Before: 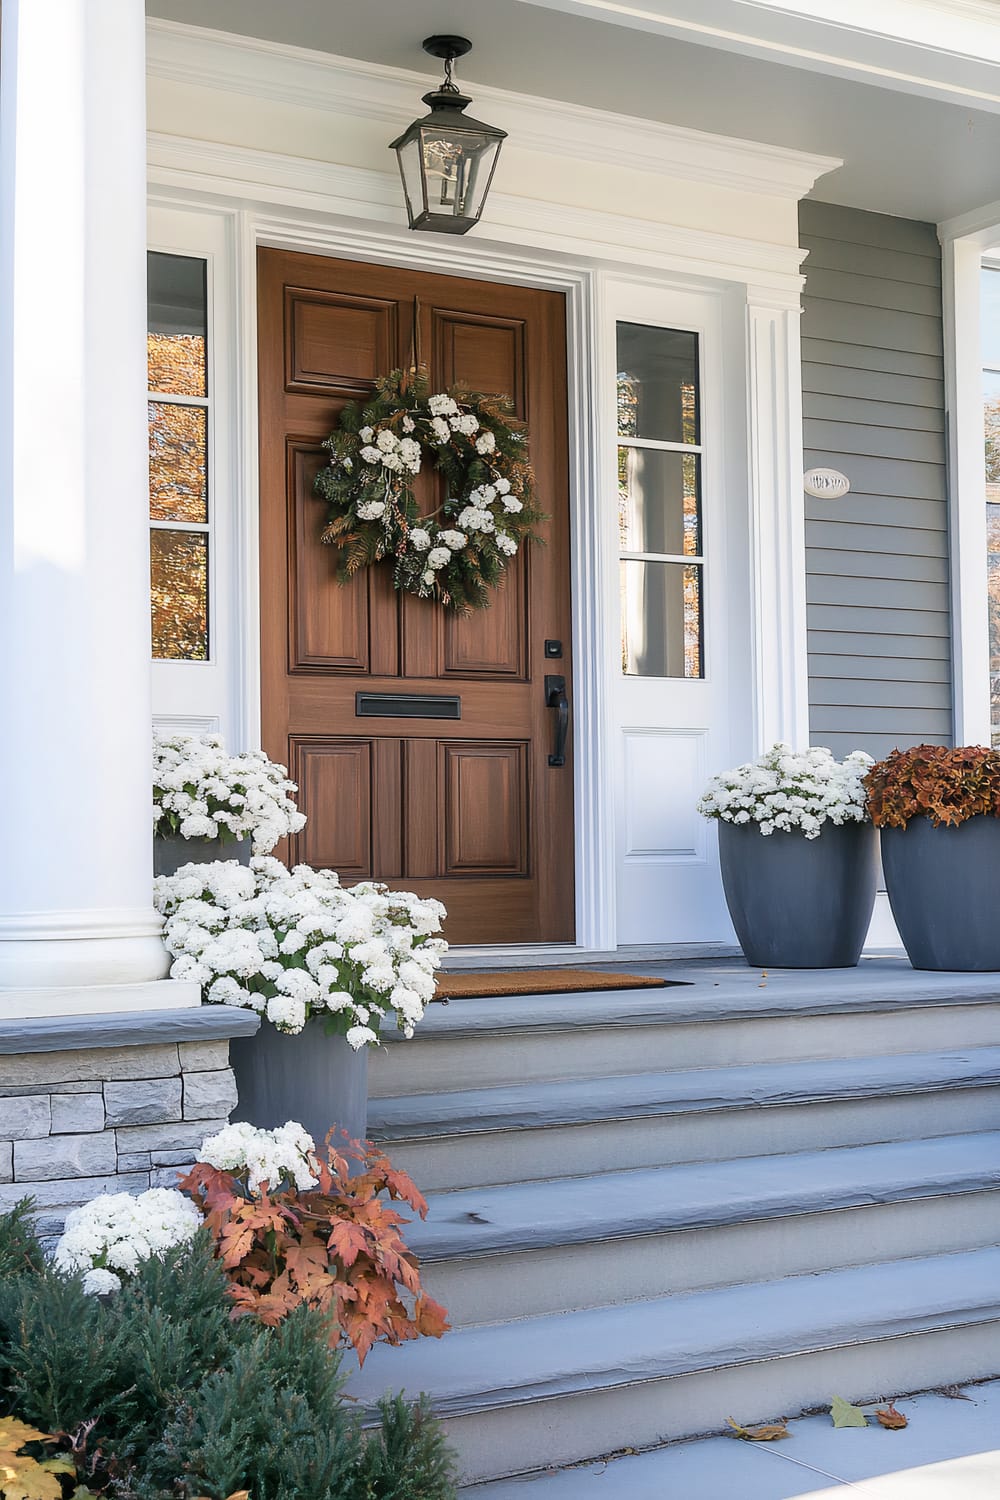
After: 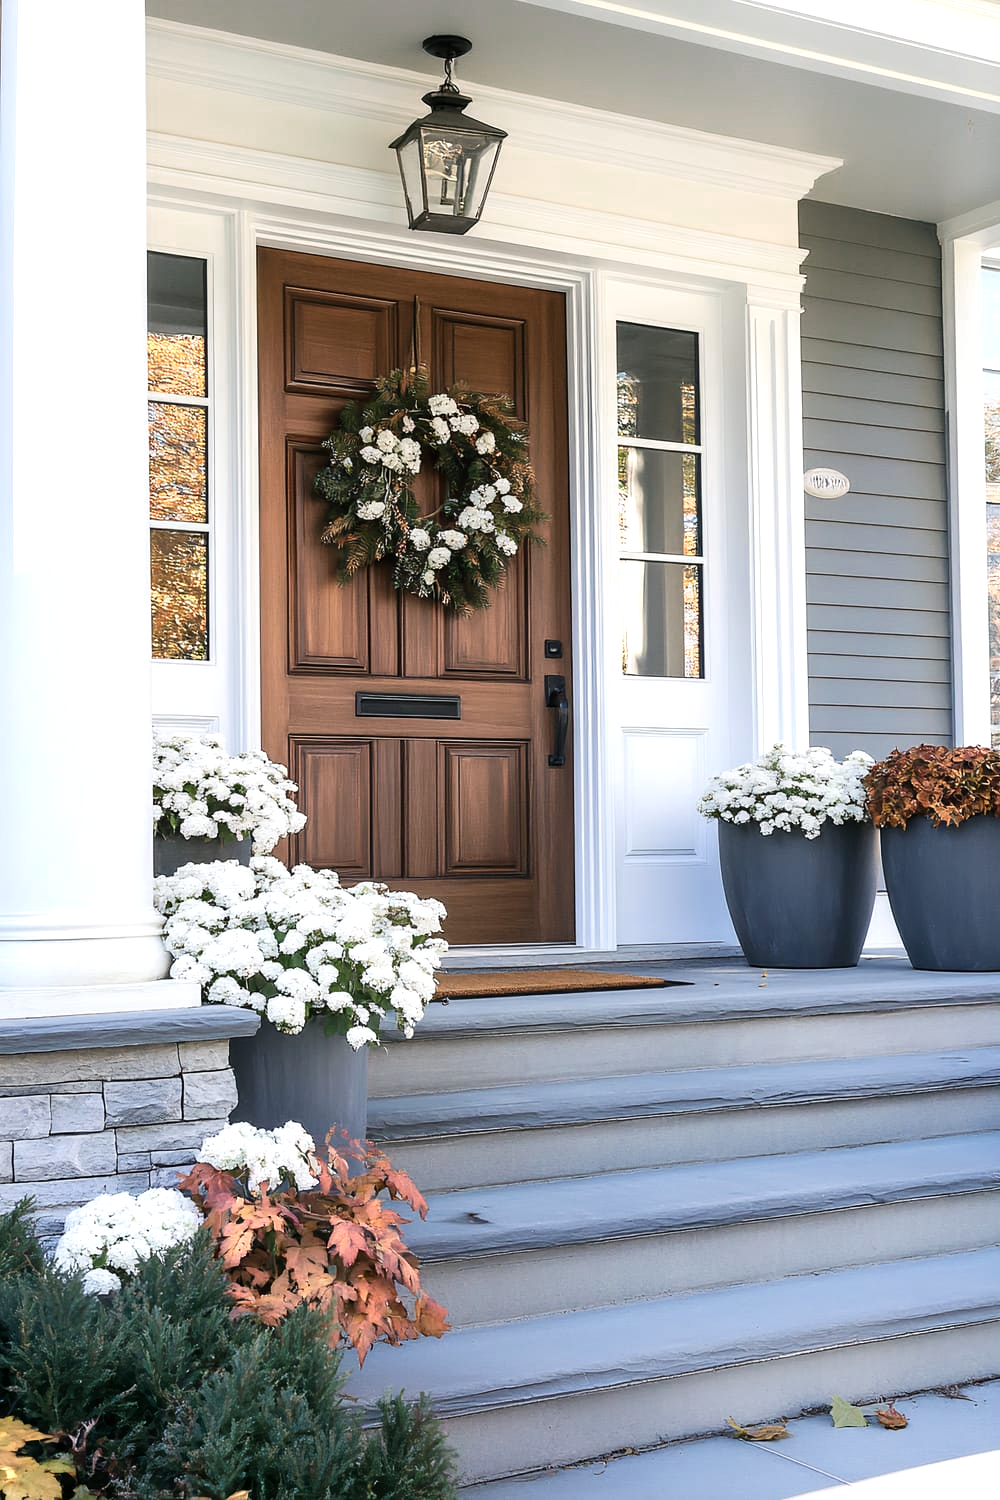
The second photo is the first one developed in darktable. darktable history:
color zones: curves: ch0 [(0, 0.465) (0.092, 0.596) (0.289, 0.464) (0.429, 0.453) (0.571, 0.464) (0.714, 0.455) (0.857, 0.462) (1, 0.465)]
tone equalizer: -8 EV -0.417 EV, -7 EV -0.389 EV, -6 EV -0.333 EV, -5 EV -0.222 EV, -3 EV 0.222 EV, -2 EV 0.333 EV, -1 EV 0.389 EV, +0 EV 0.417 EV, edges refinement/feathering 500, mask exposure compensation -1.57 EV, preserve details no
